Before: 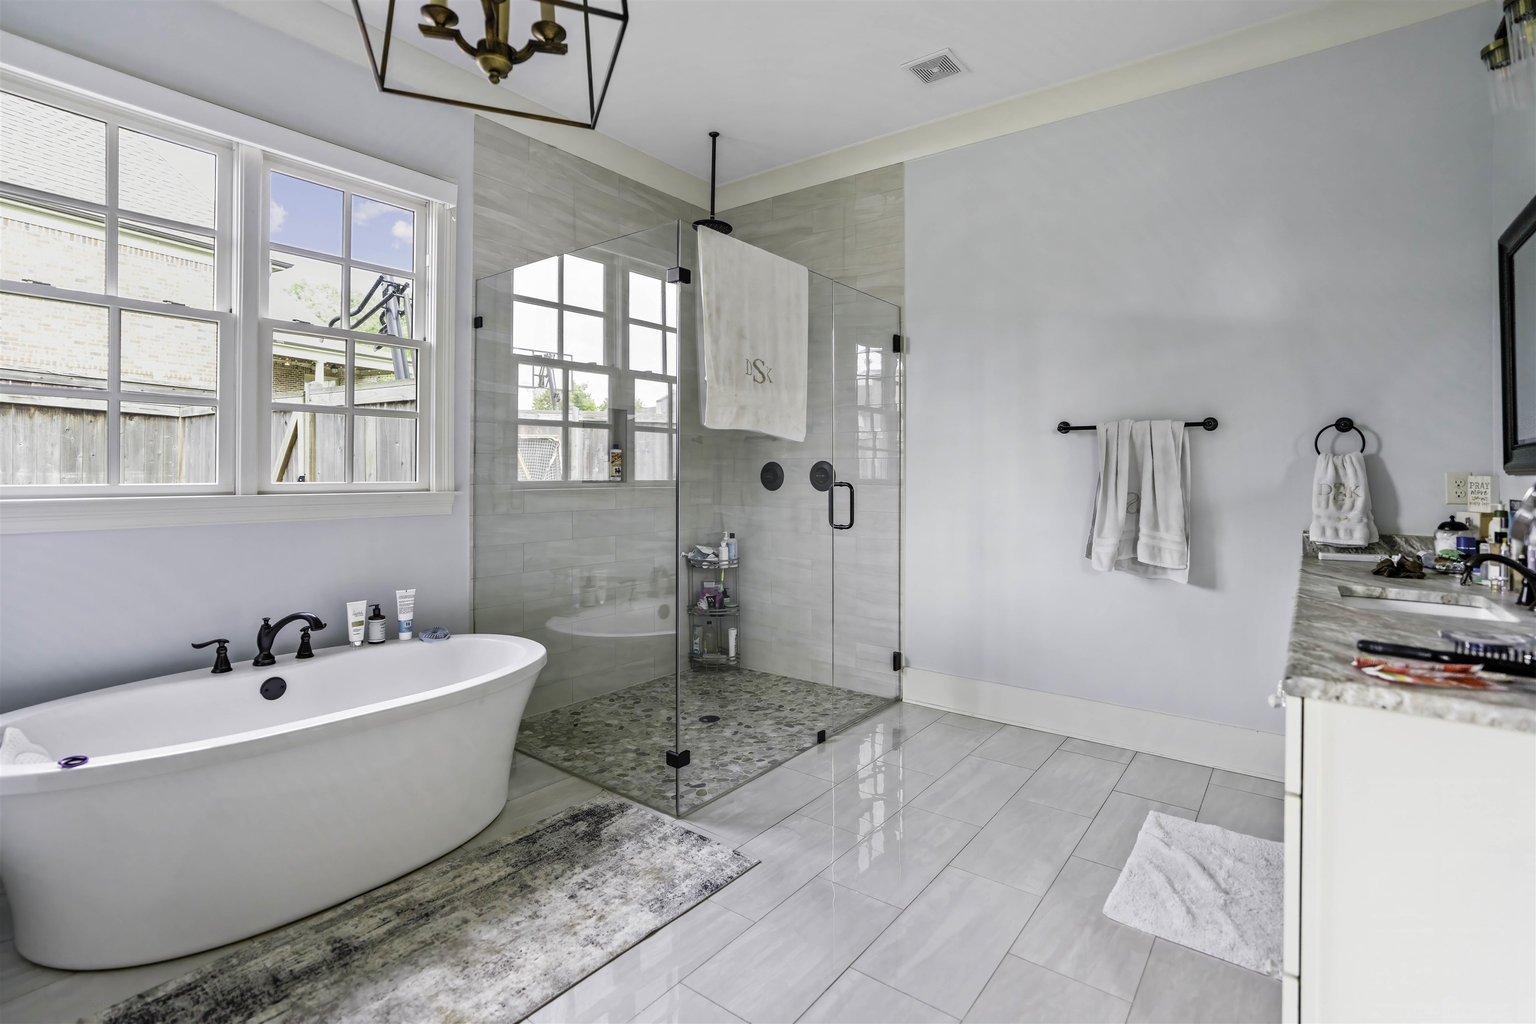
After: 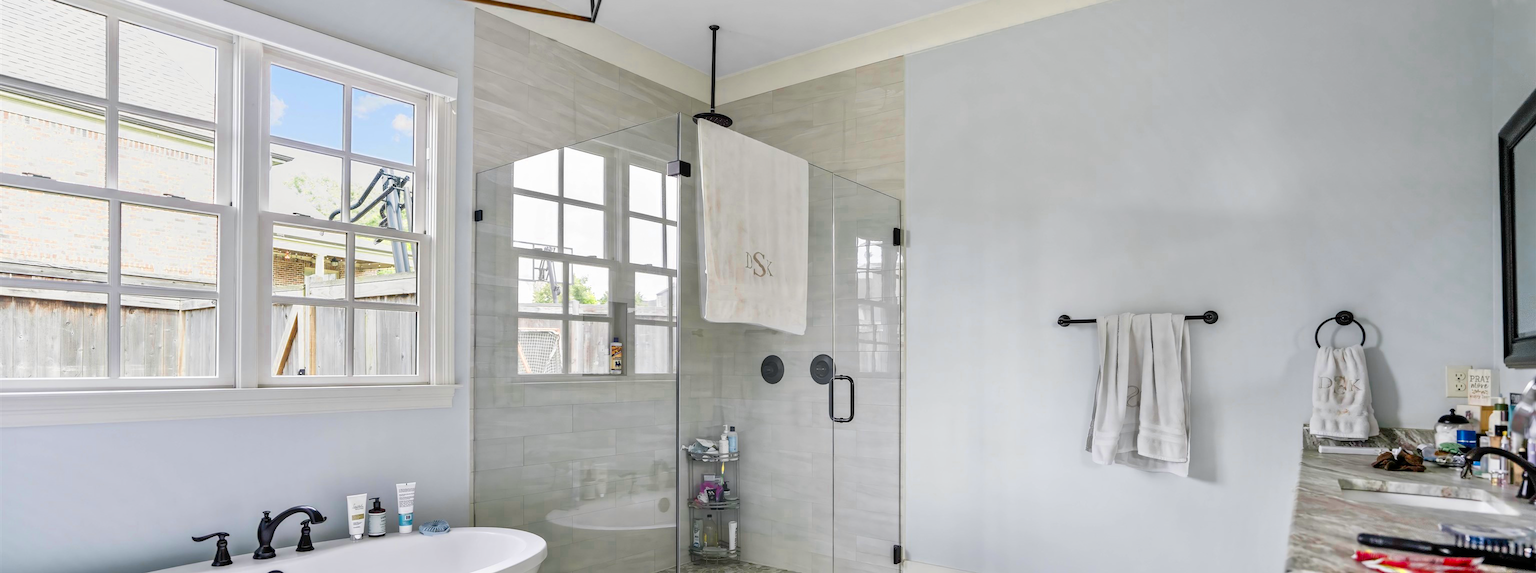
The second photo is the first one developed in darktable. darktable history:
color zones: curves: ch0 [(0.004, 0.305) (0.261, 0.623) (0.389, 0.399) (0.708, 0.571) (0.947, 0.34)]; ch1 [(0.025, 0.645) (0.229, 0.584) (0.326, 0.551) (0.484, 0.262) (0.757, 0.643)]
crop and rotate: top 10.473%, bottom 33.491%
